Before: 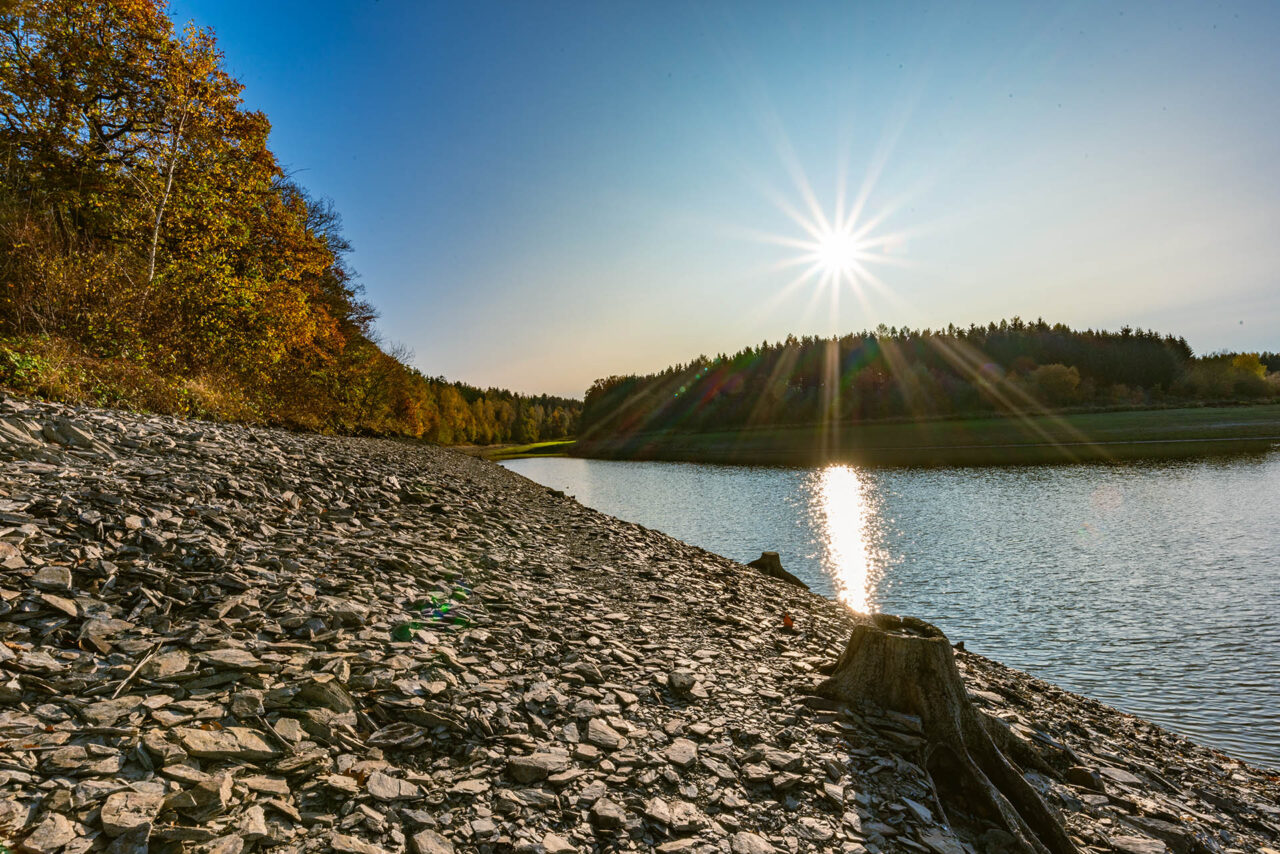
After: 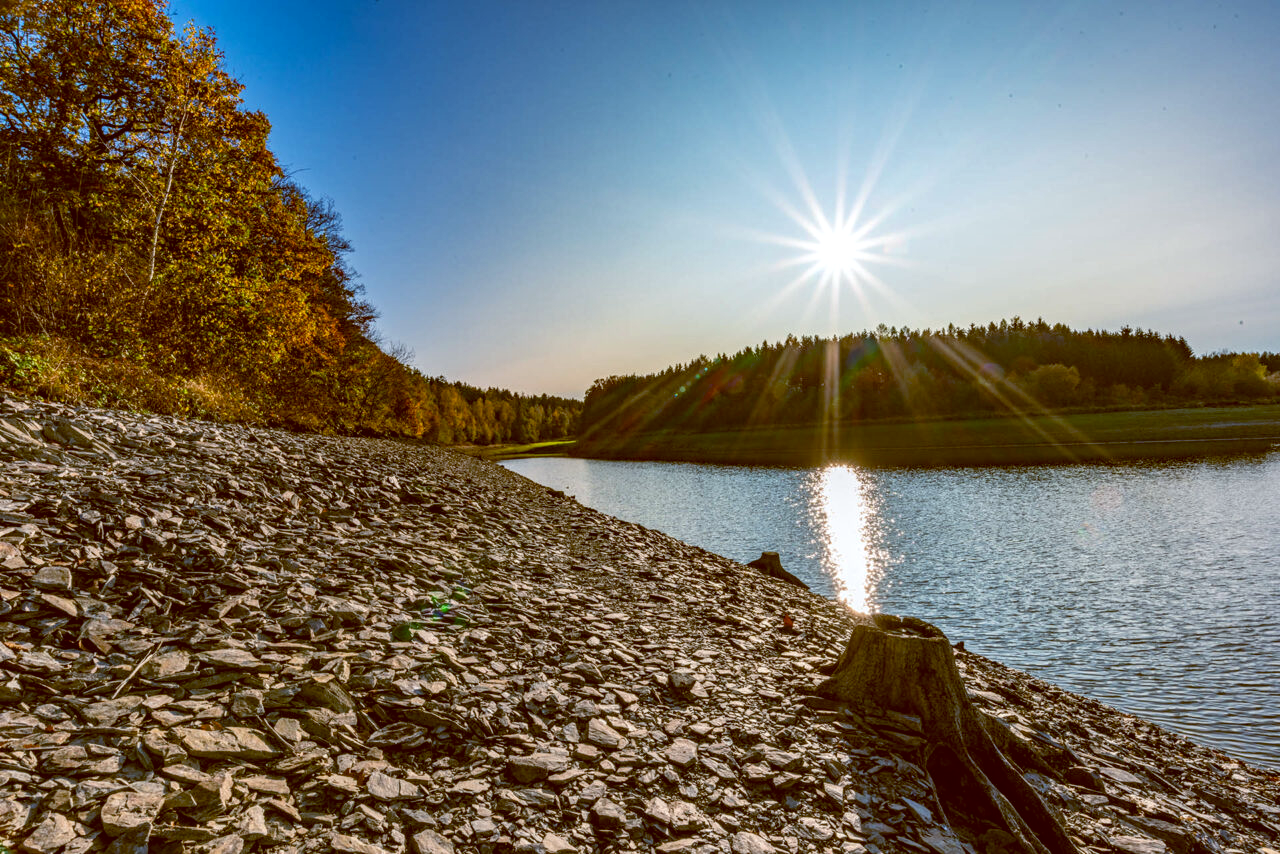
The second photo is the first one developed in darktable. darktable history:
color balance: lift [1, 1.015, 1.004, 0.985], gamma [1, 0.958, 0.971, 1.042], gain [1, 0.956, 0.977, 1.044]
local contrast: on, module defaults
